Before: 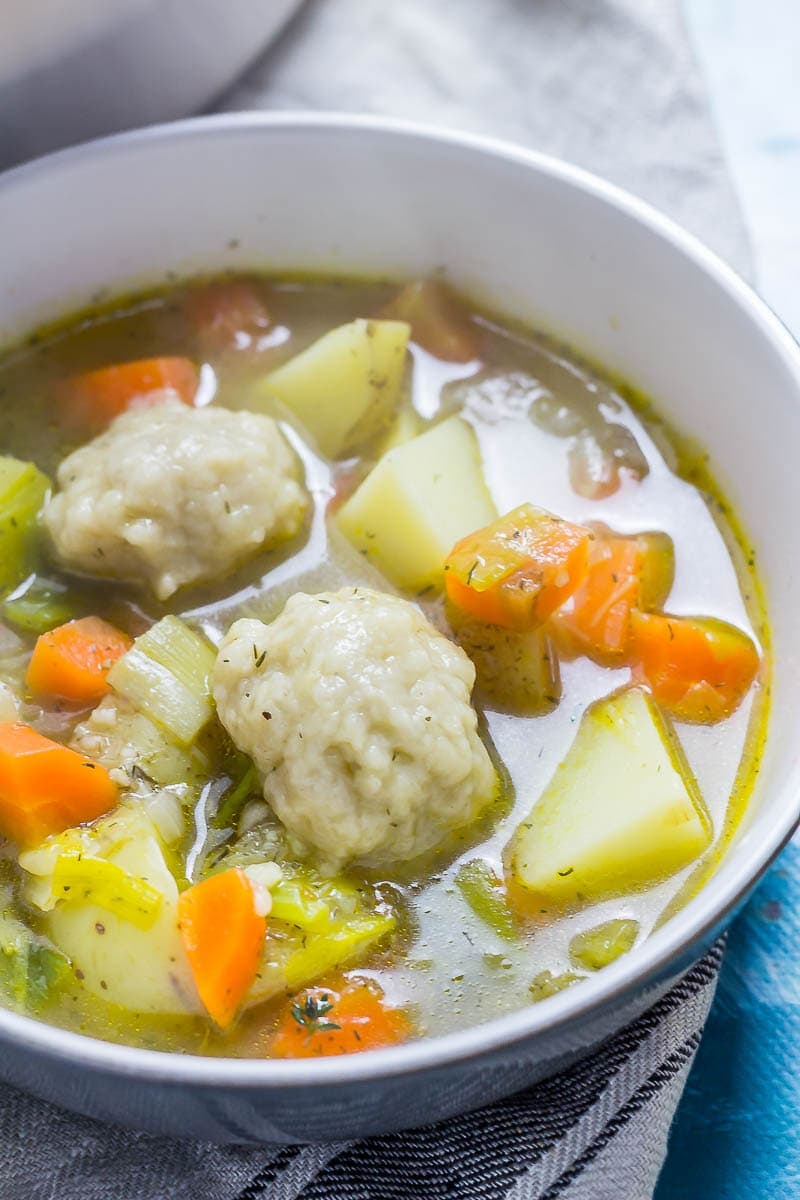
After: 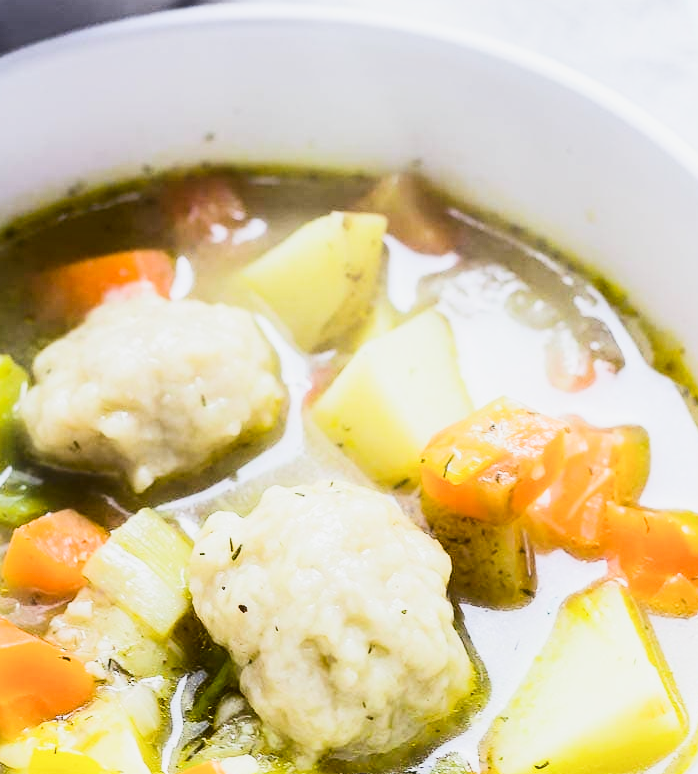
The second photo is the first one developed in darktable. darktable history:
sigmoid: contrast 1.54, target black 0
contrast equalizer: y [[0.439, 0.44, 0.442, 0.457, 0.493, 0.498], [0.5 ×6], [0.5 ×6], [0 ×6], [0 ×6]], mix 0.59
contrast brightness saturation: contrast 0.24, brightness 0.09
tone equalizer: -8 EV -0.417 EV, -7 EV -0.389 EV, -6 EV -0.333 EV, -5 EV -0.222 EV, -3 EV 0.222 EV, -2 EV 0.333 EV, -1 EV 0.389 EV, +0 EV 0.417 EV, edges refinement/feathering 500, mask exposure compensation -1.57 EV, preserve details no
crop: left 3.015%, top 8.969%, right 9.647%, bottom 26.457%
